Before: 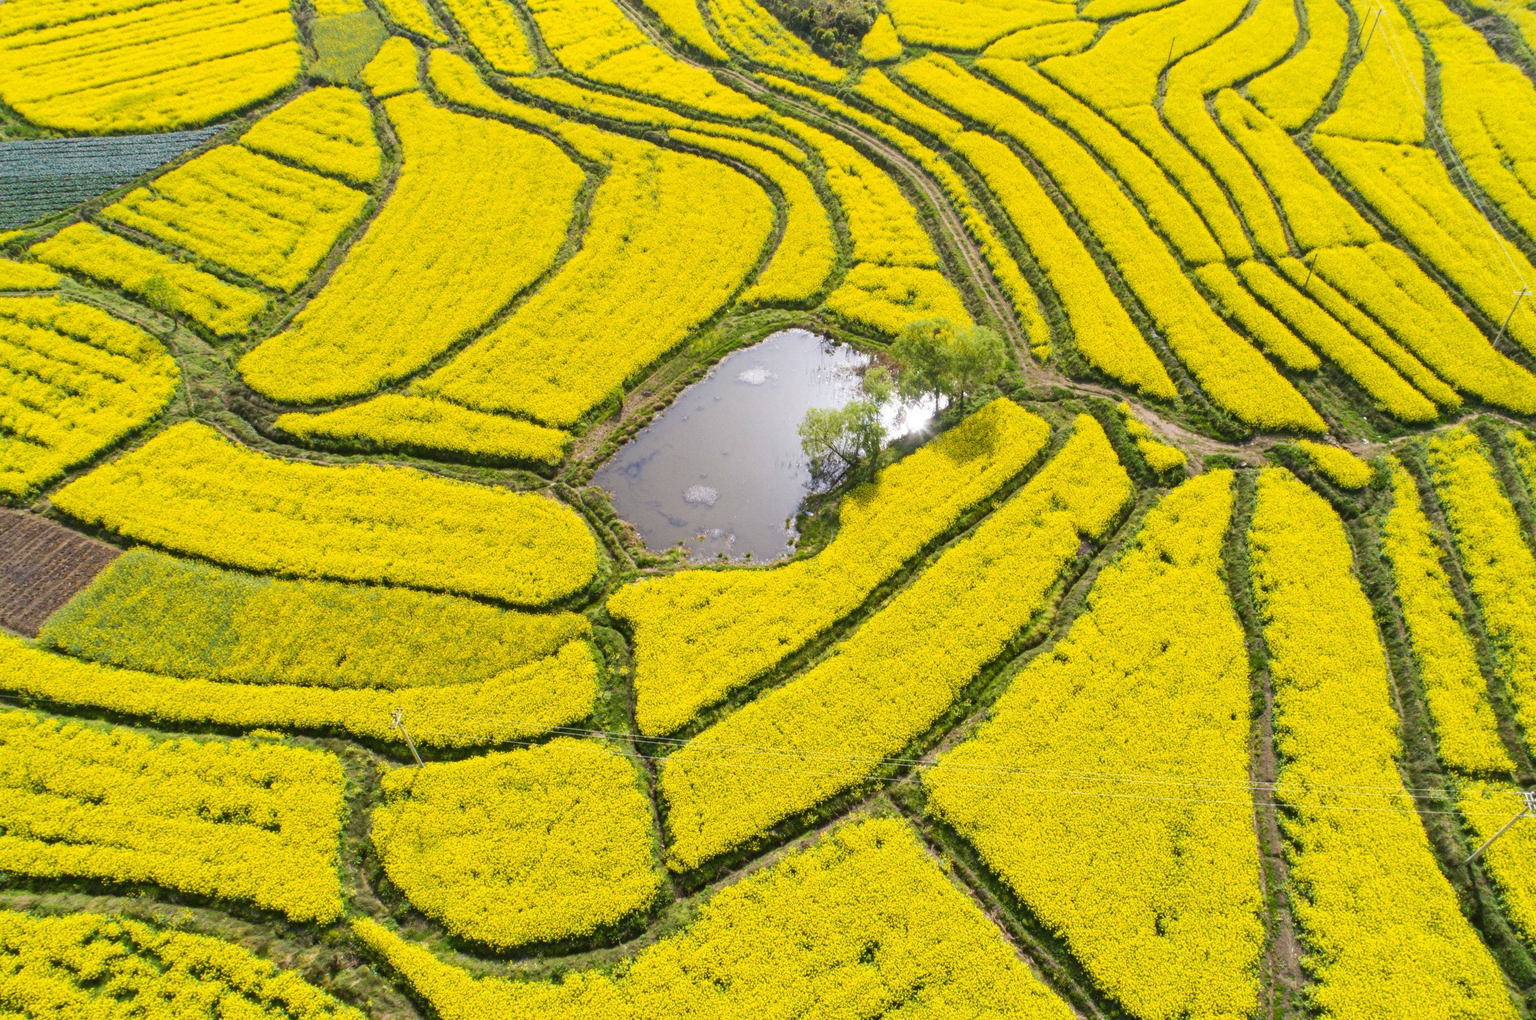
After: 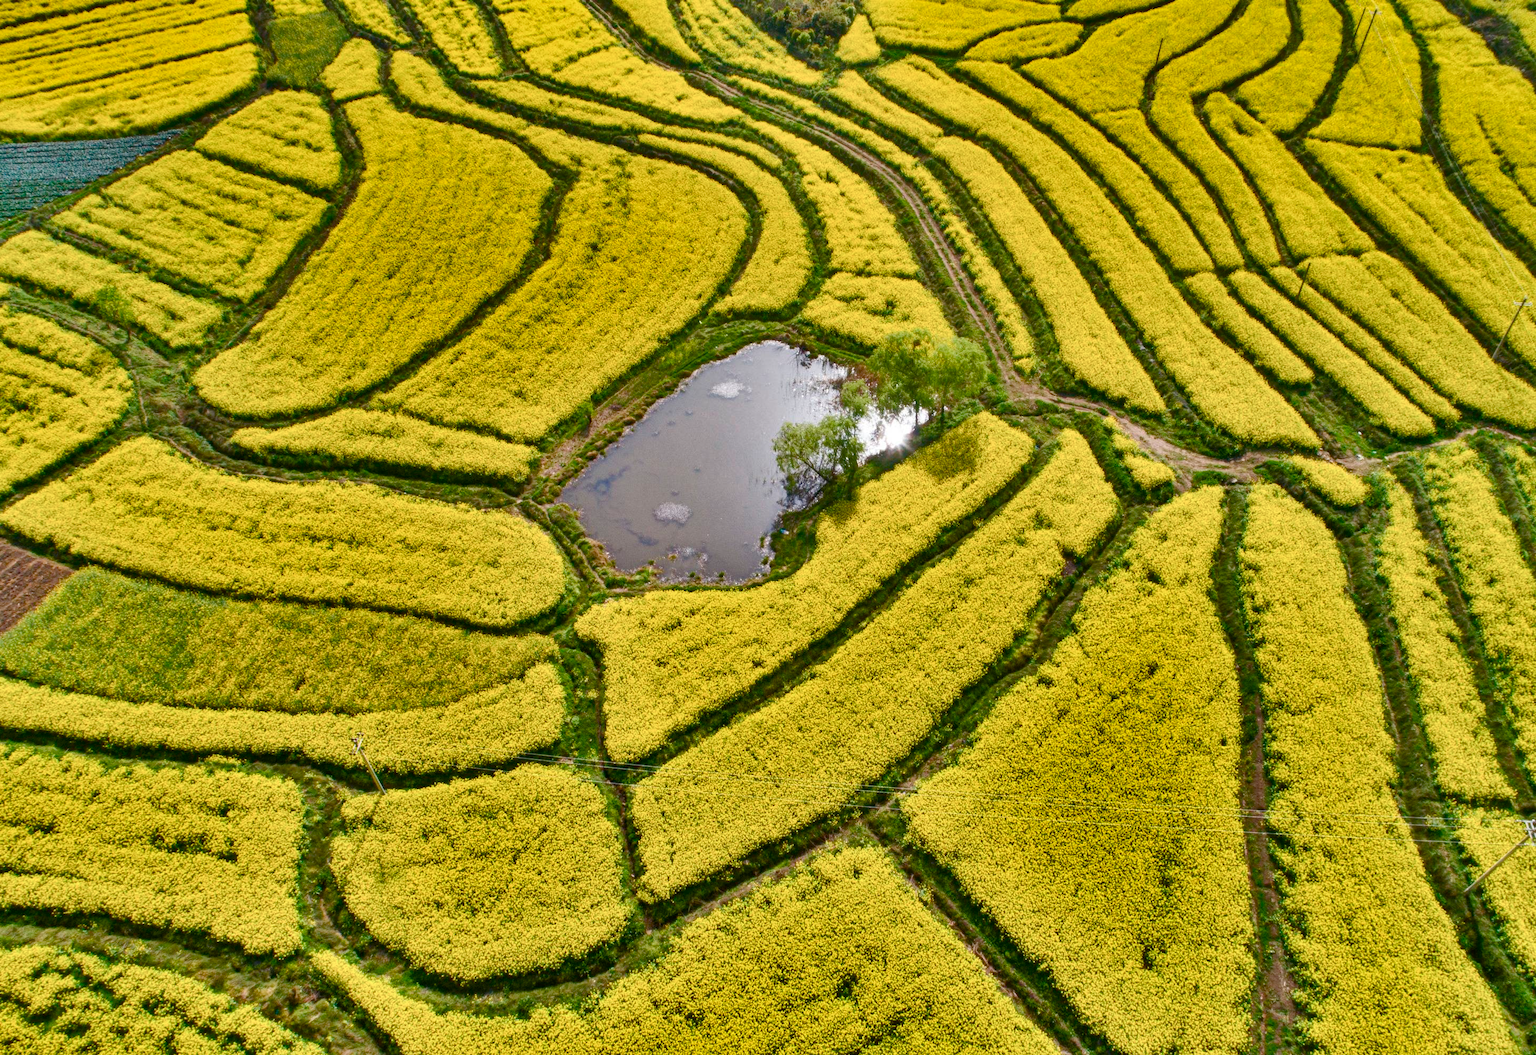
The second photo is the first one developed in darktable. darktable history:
crop and rotate: left 3.398%
color balance rgb: white fulcrum 0.068 EV, perceptual saturation grading › global saturation 25.151%, perceptual saturation grading › highlights -50.311%, perceptual saturation grading › shadows 30.271%, global vibrance 11.085%
shadows and highlights: shadows 20.9, highlights -80.74, soften with gaussian
